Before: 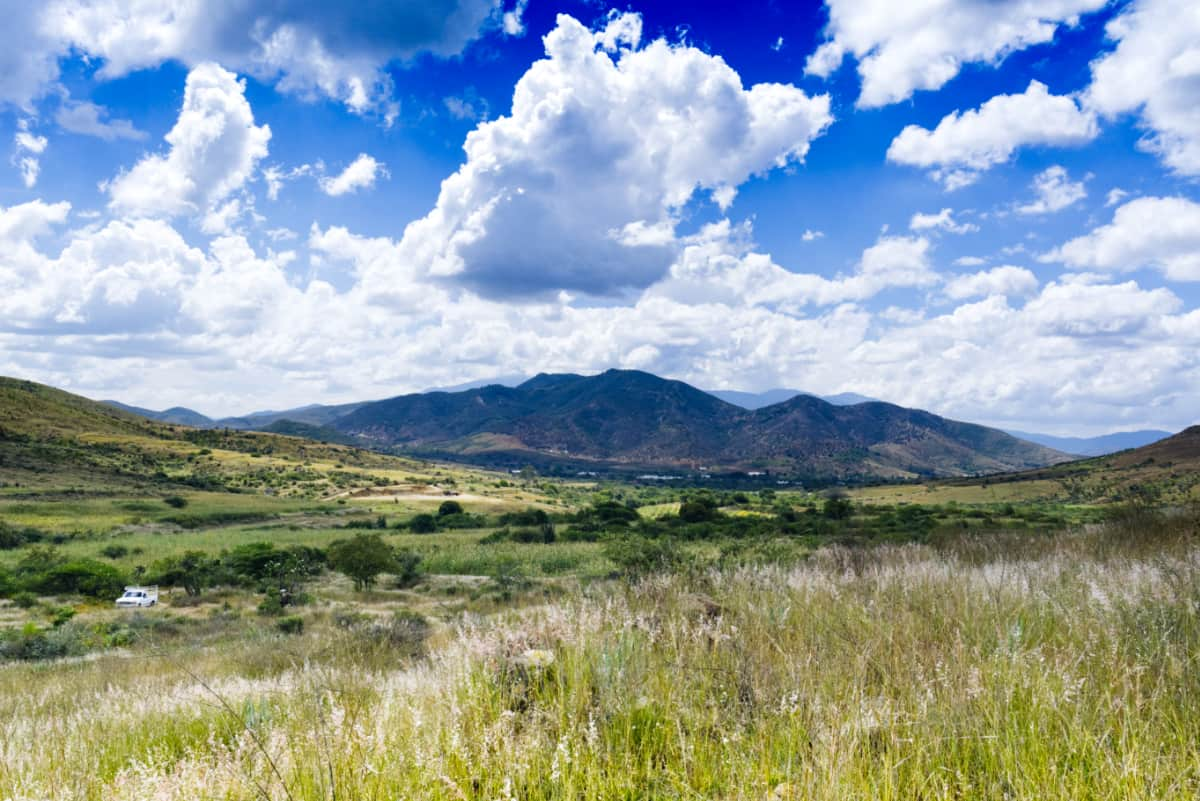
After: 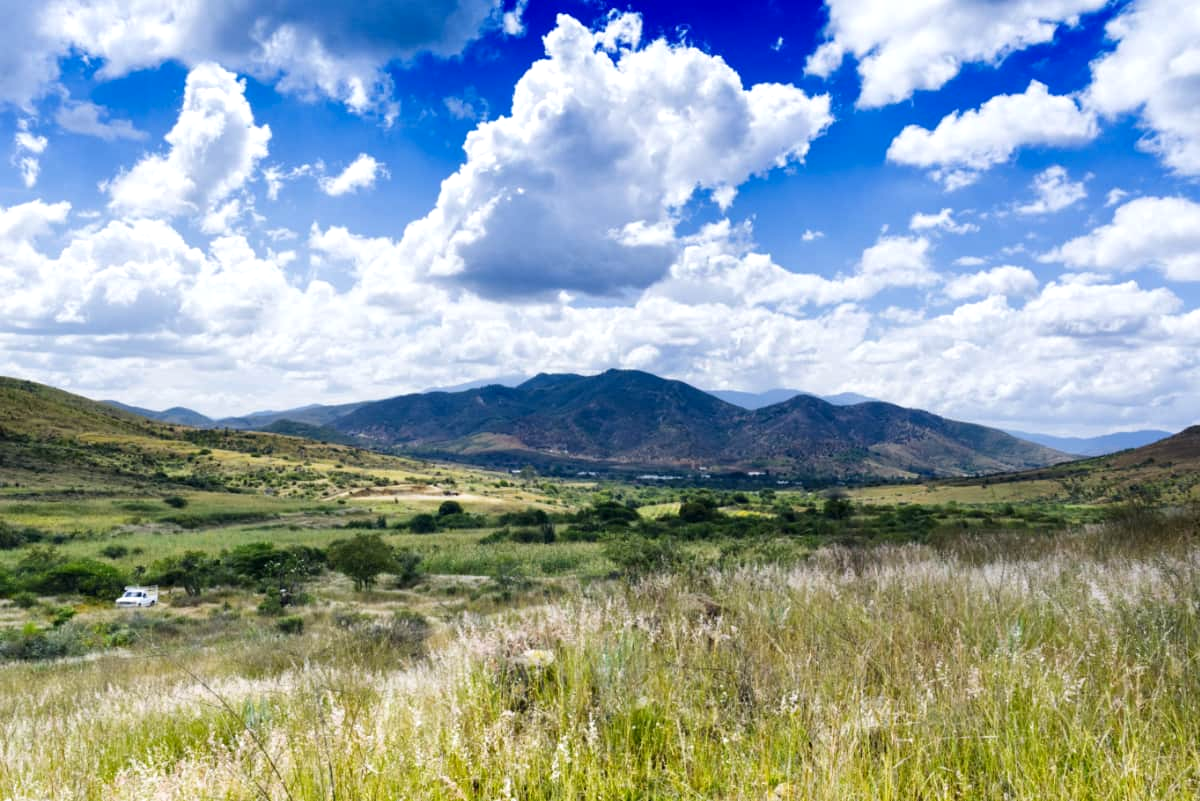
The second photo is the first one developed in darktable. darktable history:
exposure: exposure 0.078 EV, compensate highlight preservation false
local contrast: mode bilateral grid, contrast 20, coarseness 50, detail 120%, midtone range 0.2
